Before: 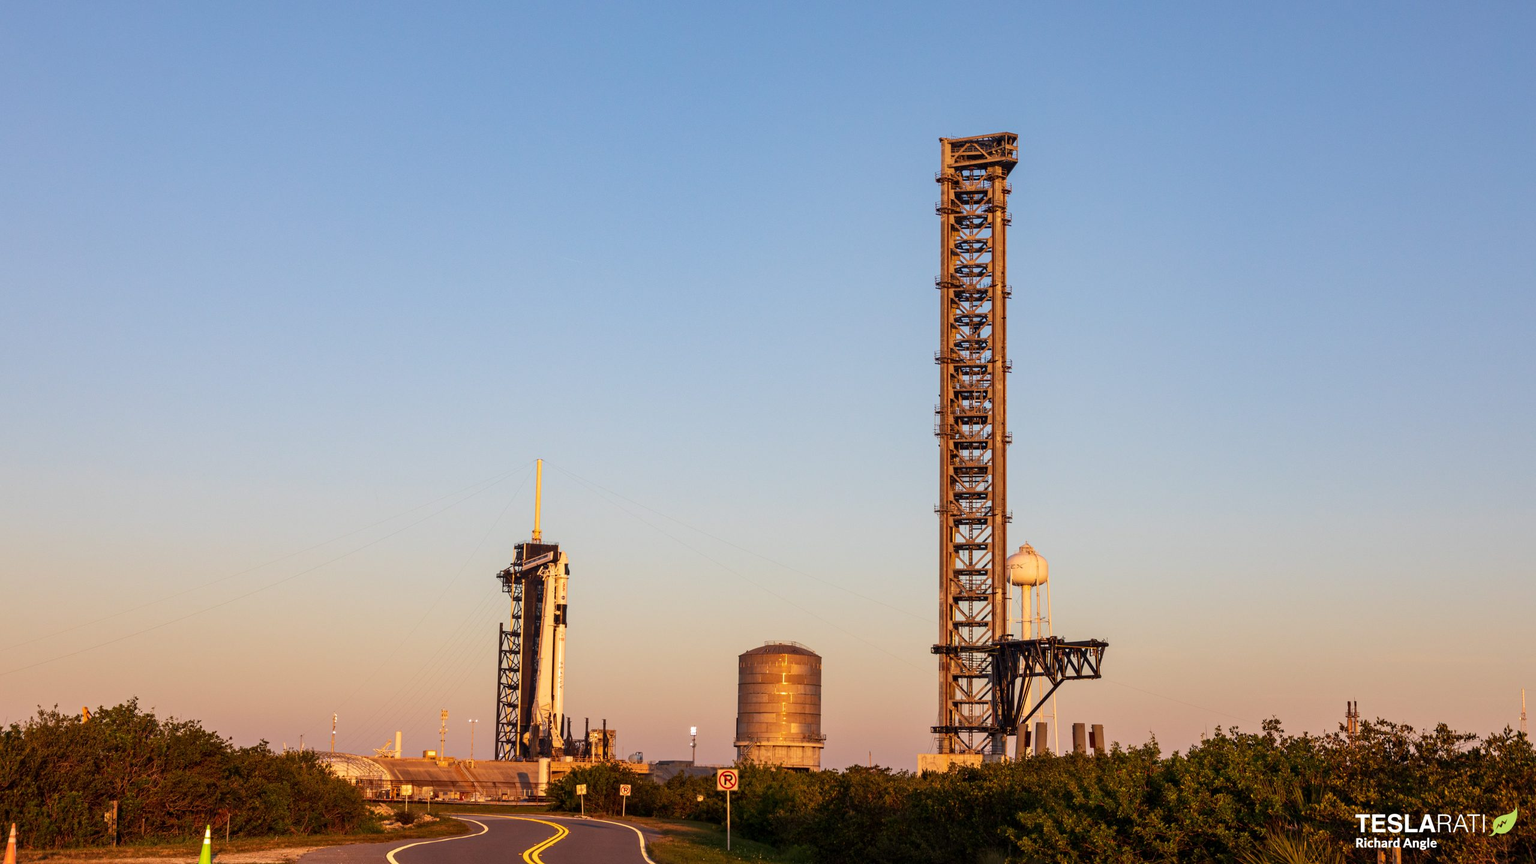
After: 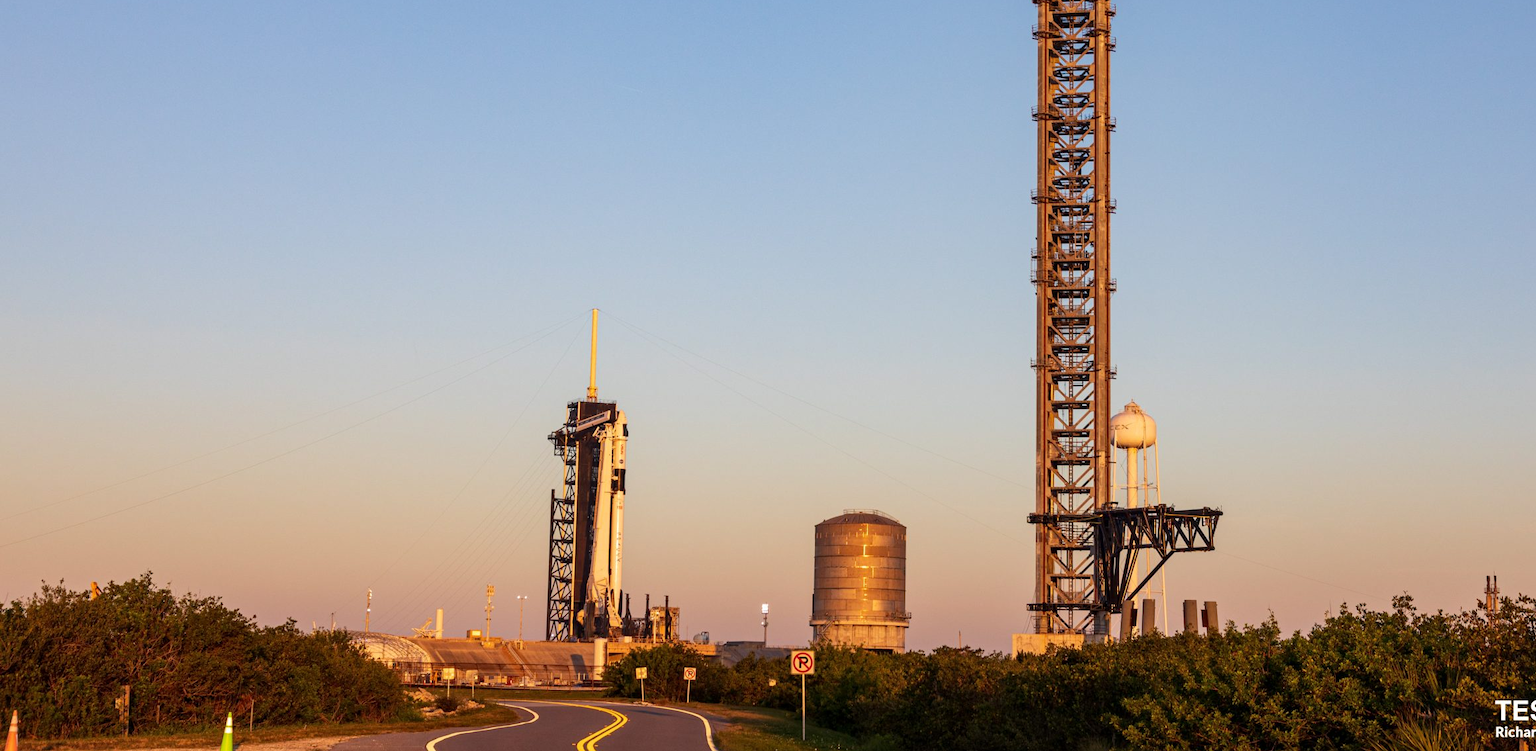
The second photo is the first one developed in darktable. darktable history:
crop: top 20.782%, right 9.32%, bottom 0.295%
local contrast: mode bilateral grid, contrast 15, coarseness 35, detail 104%, midtone range 0.2
